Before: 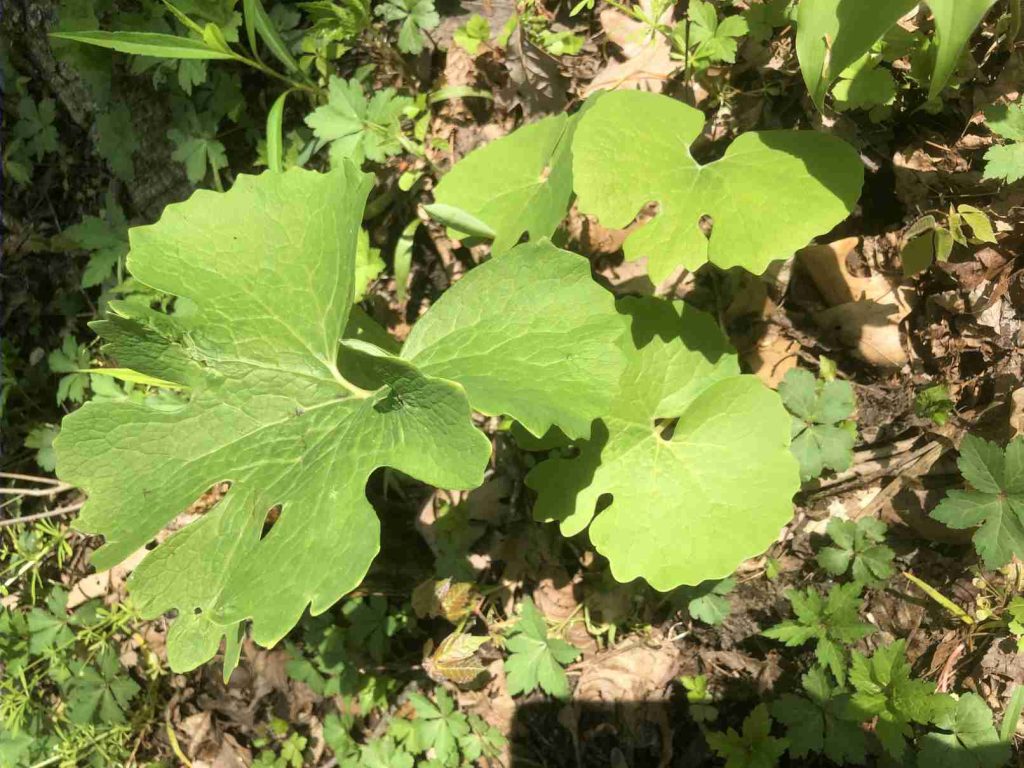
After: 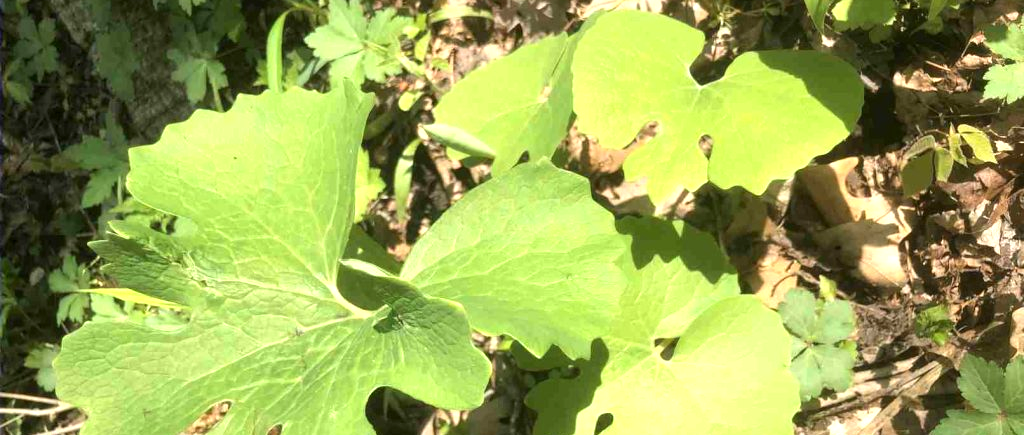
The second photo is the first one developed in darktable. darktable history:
exposure: exposure 0.584 EV, compensate exposure bias true, compensate highlight preservation false
crop and rotate: top 10.443%, bottom 32.913%
